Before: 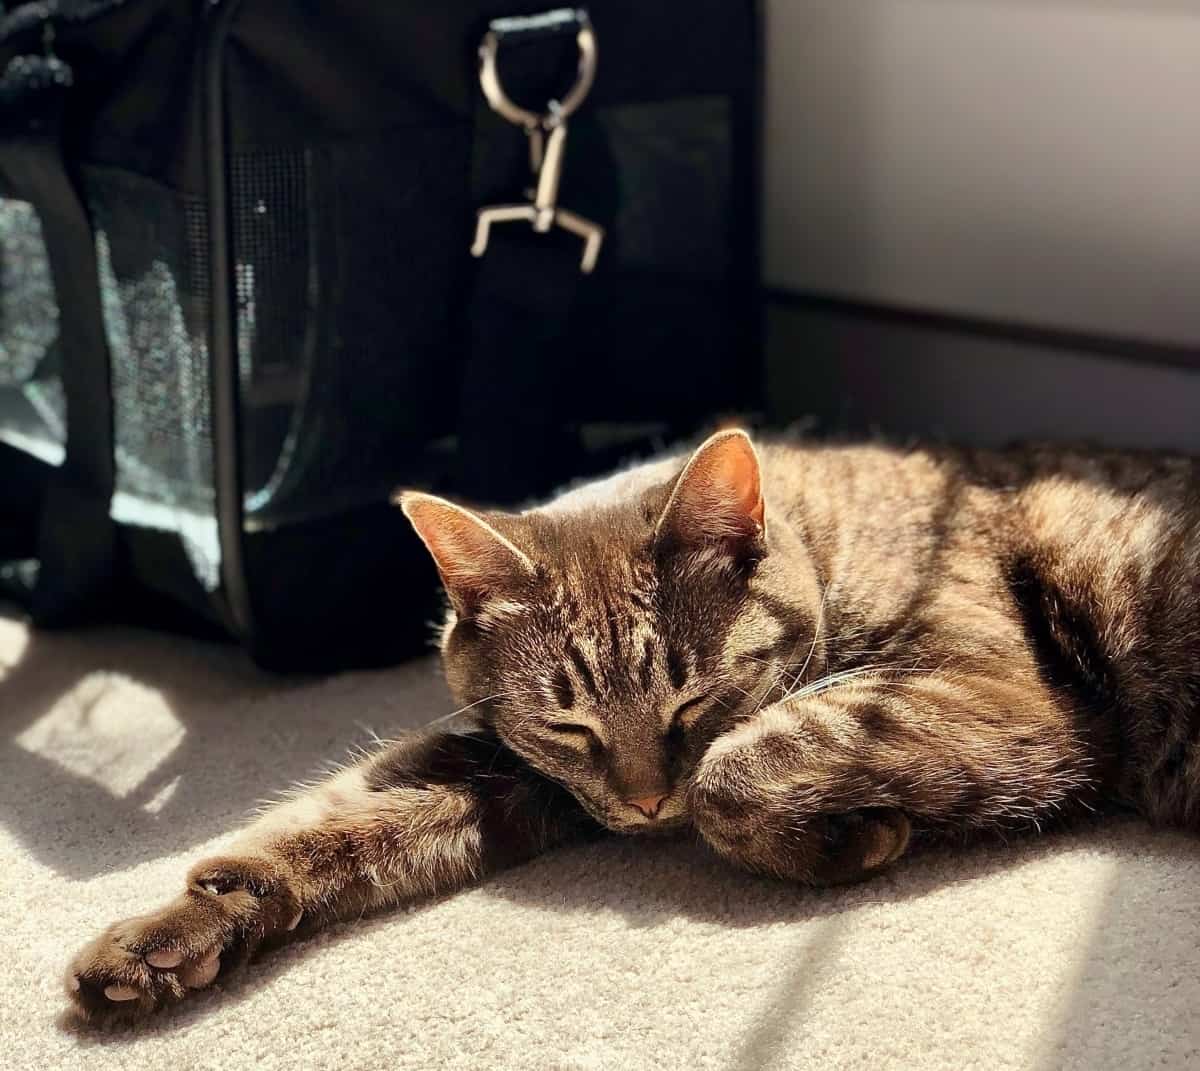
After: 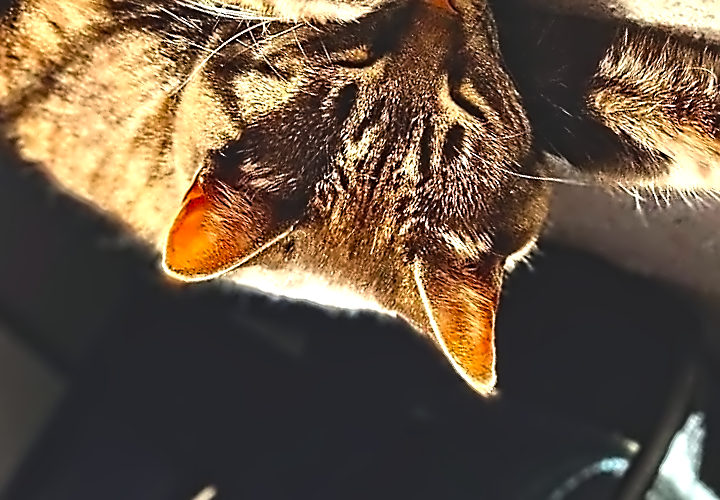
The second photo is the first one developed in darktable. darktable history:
contrast equalizer: y [[0.5, 0.542, 0.583, 0.625, 0.667, 0.708], [0.5 ×6], [0.5 ×6], [0, 0.033, 0.067, 0.1, 0.133, 0.167], [0, 0.05, 0.1, 0.15, 0.2, 0.25]]
sharpen: on, module defaults
crop and rotate: angle 148.35°, left 9.198%, top 15.684%, right 4.392%, bottom 17.078%
contrast brightness saturation: brightness -0.016, saturation 0.346
tone equalizer: -8 EV 0.001 EV, -7 EV -0.002 EV, -6 EV 0.004 EV, -5 EV -0.034 EV, -4 EV -0.124 EV, -3 EV -0.167 EV, -2 EV 0.219 EV, -1 EV 0.716 EV, +0 EV 0.479 EV
color balance rgb: linear chroma grading › global chroma 15.221%, perceptual saturation grading › global saturation 30.559%
color zones: curves: ch0 [(0, 0.5) (0.125, 0.4) (0.25, 0.5) (0.375, 0.4) (0.5, 0.4) (0.625, 0.35) (0.75, 0.35) (0.875, 0.5)]; ch1 [(0, 0.35) (0.125, 0.45) (0.25, 0.35) (0.375, 0.35) (0.5, 0.35) (0.625, 0.35) (0.75, 0.45) (0.875, 0.35)]; ch2 [(0, 0.6) (0.125, 0.5) (0.25, 0.5) (0.375, 0.6) (0.5, 0.6) (0.625, 0.5) (0.75, 0.5) (0.875, 0.5)]
exposure: black level correction -0.026, exposure -0.119 EV, compensate highlight preservation false
